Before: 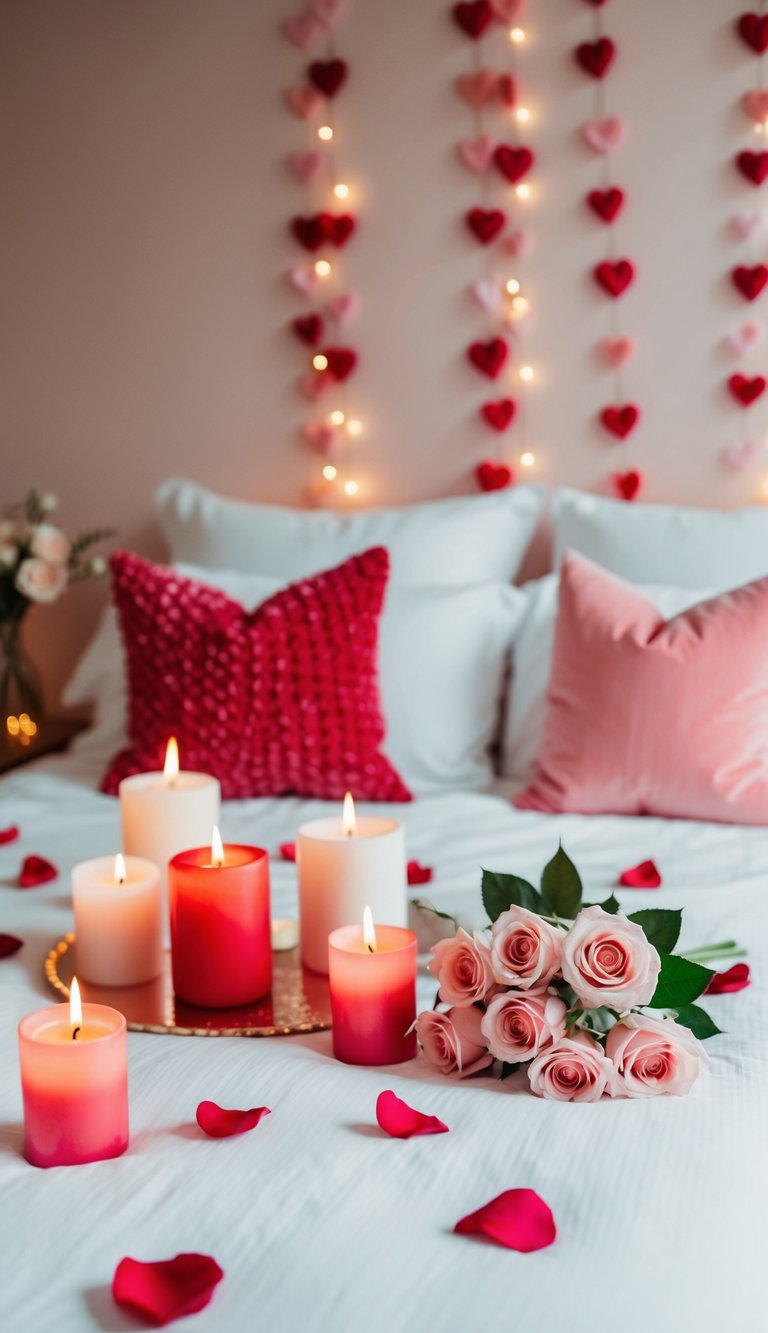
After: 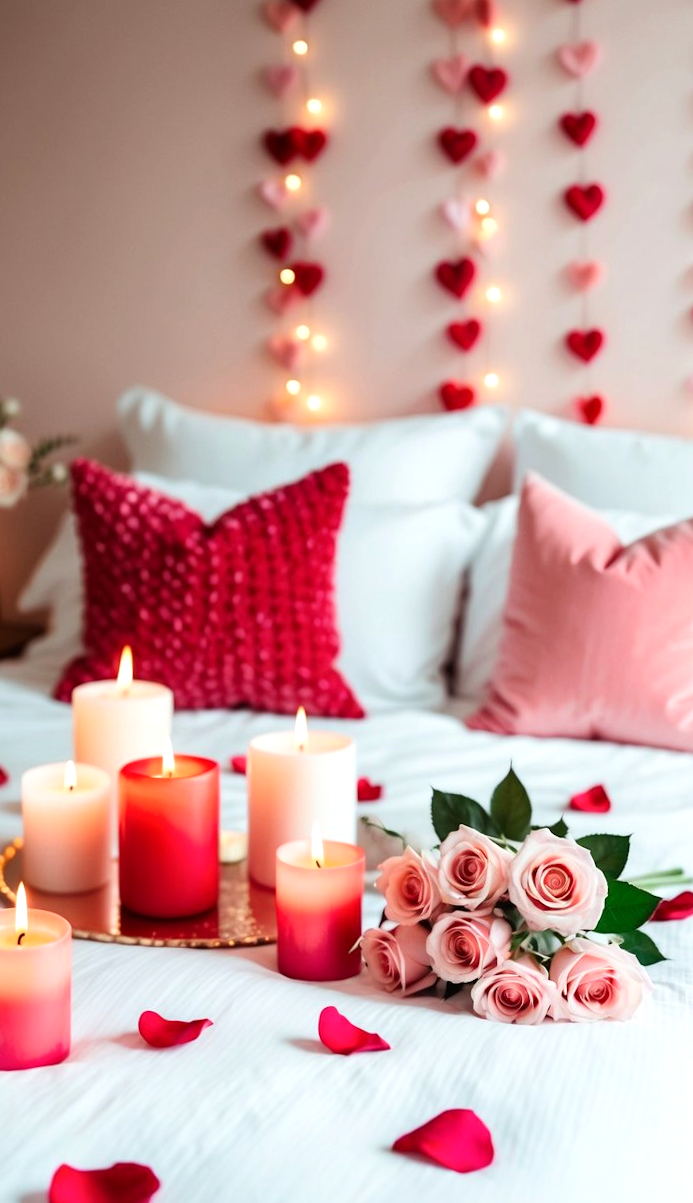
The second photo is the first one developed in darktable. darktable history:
contrast brightness saturation: contrast 0.104, brightness 0.011, saturation 0.018
crop and rotate: angle -1.92°, left 3.113%, top 3.814%, right 1.436%, bottom 0.699%
tone equalizer: -8 EV -0.426 EV, -7 EV -0.412 EV, -6 EV -0.312 EV, -5 EV -0.218 EV, -3 EV 0.229 EV, -2 EV 0.351 EV, -1 EV 0.392 EV, +0 EV 0.44 EV
